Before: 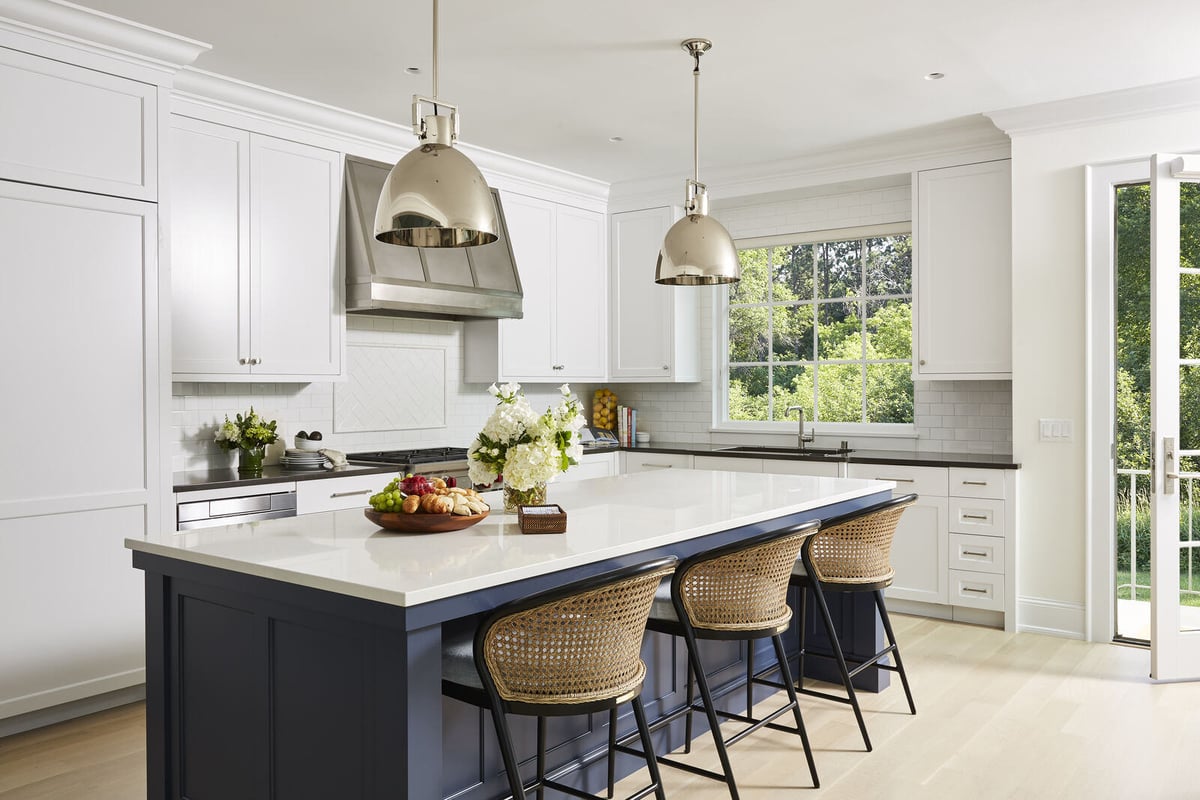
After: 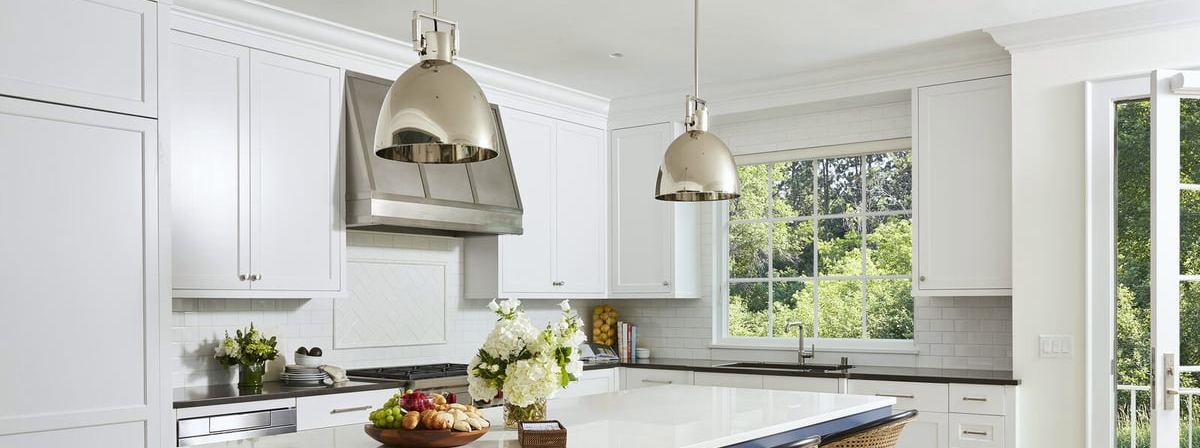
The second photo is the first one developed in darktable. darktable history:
white balance: red 0.986, blue 1.01
crop and rotate: top 10.605%, bottom 33.274%
